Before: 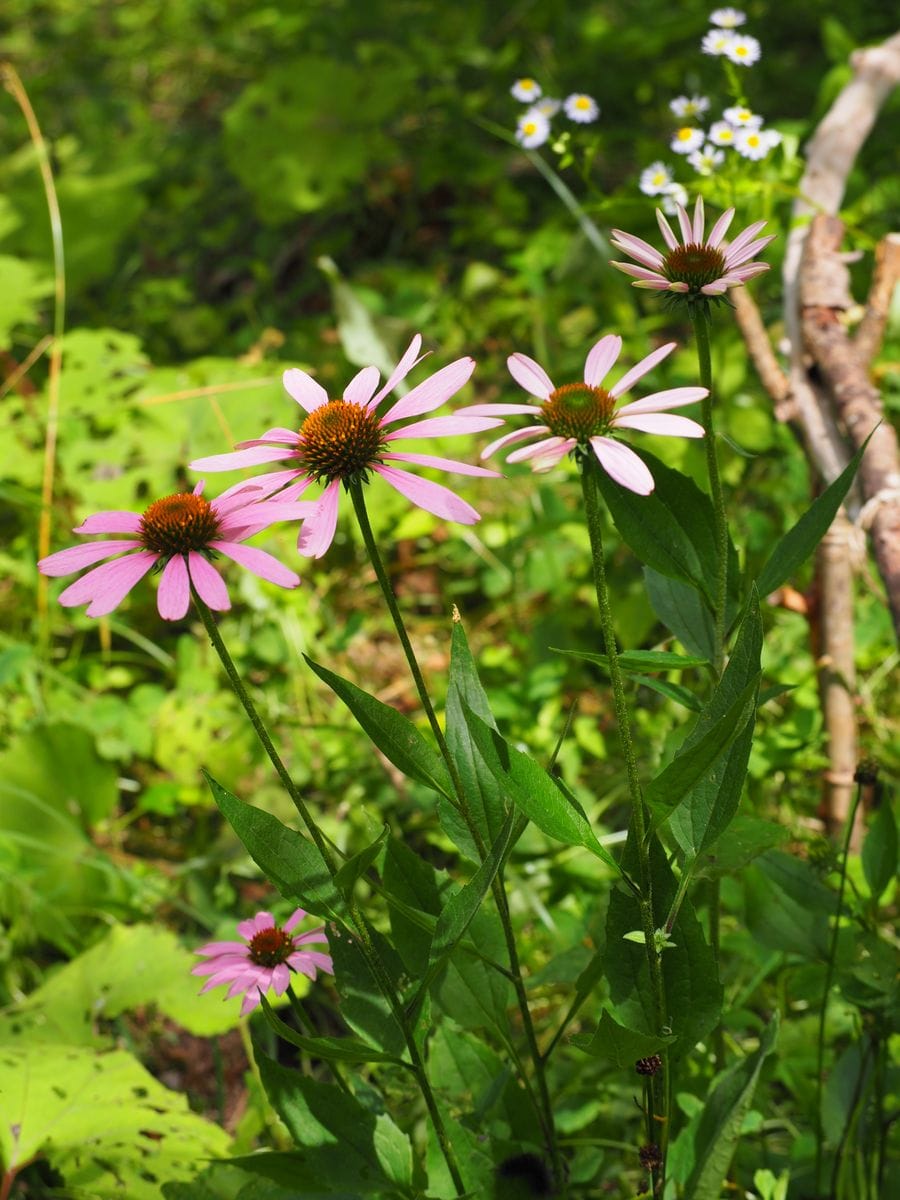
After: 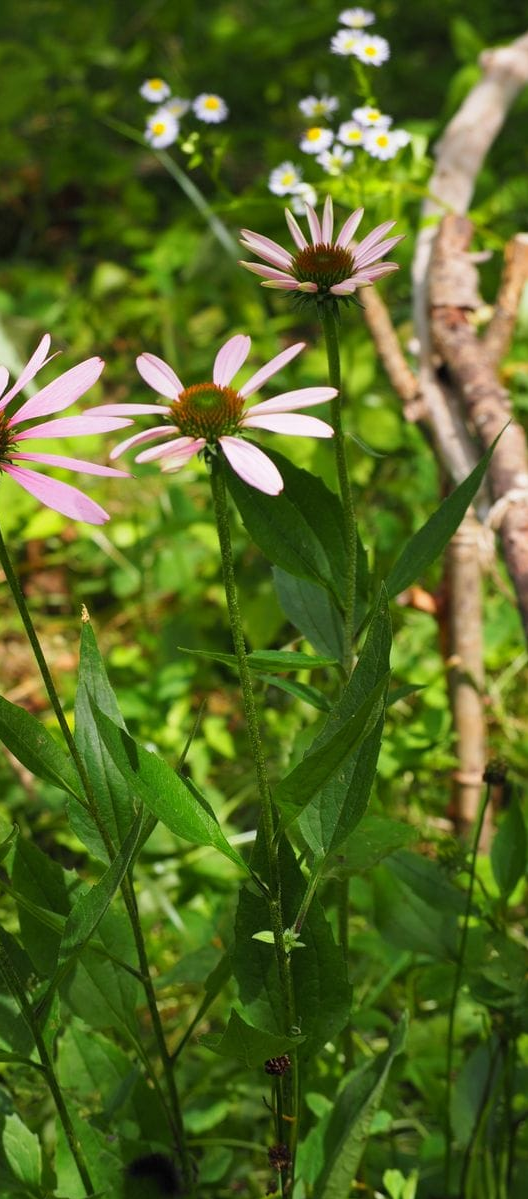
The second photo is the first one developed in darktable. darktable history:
crop: left 41.229%
